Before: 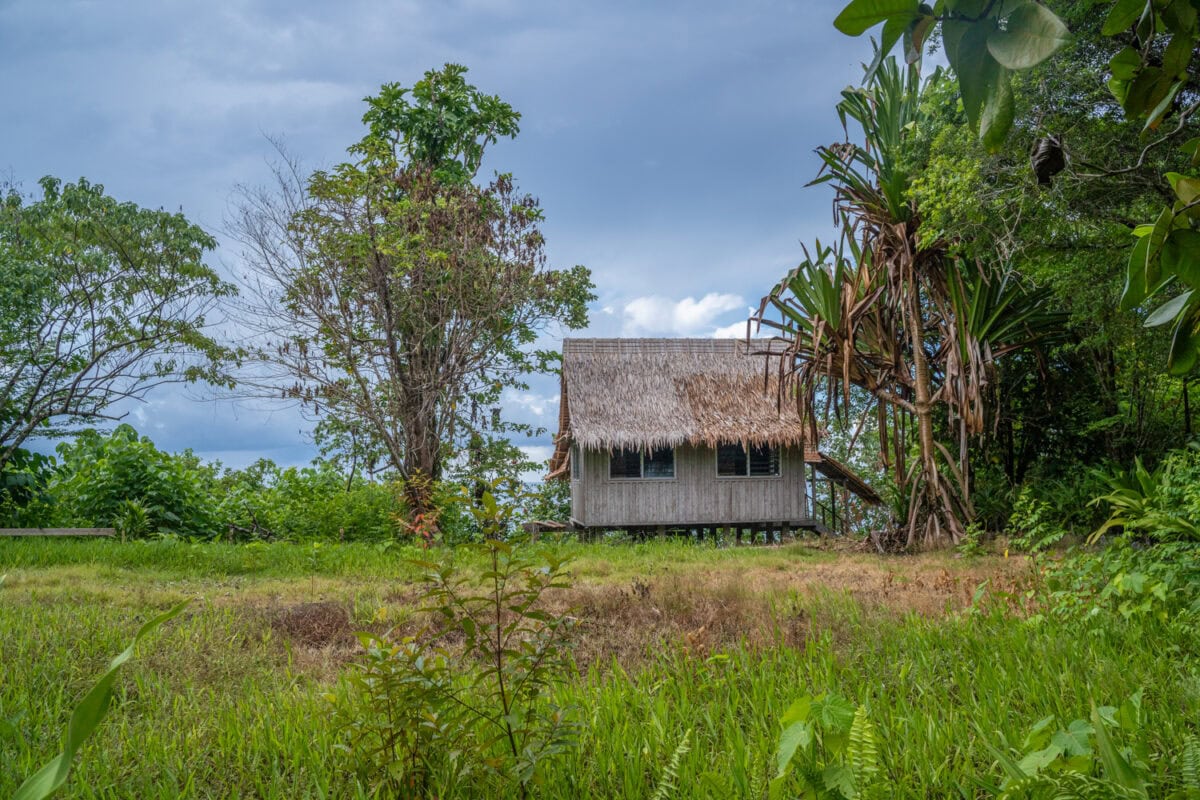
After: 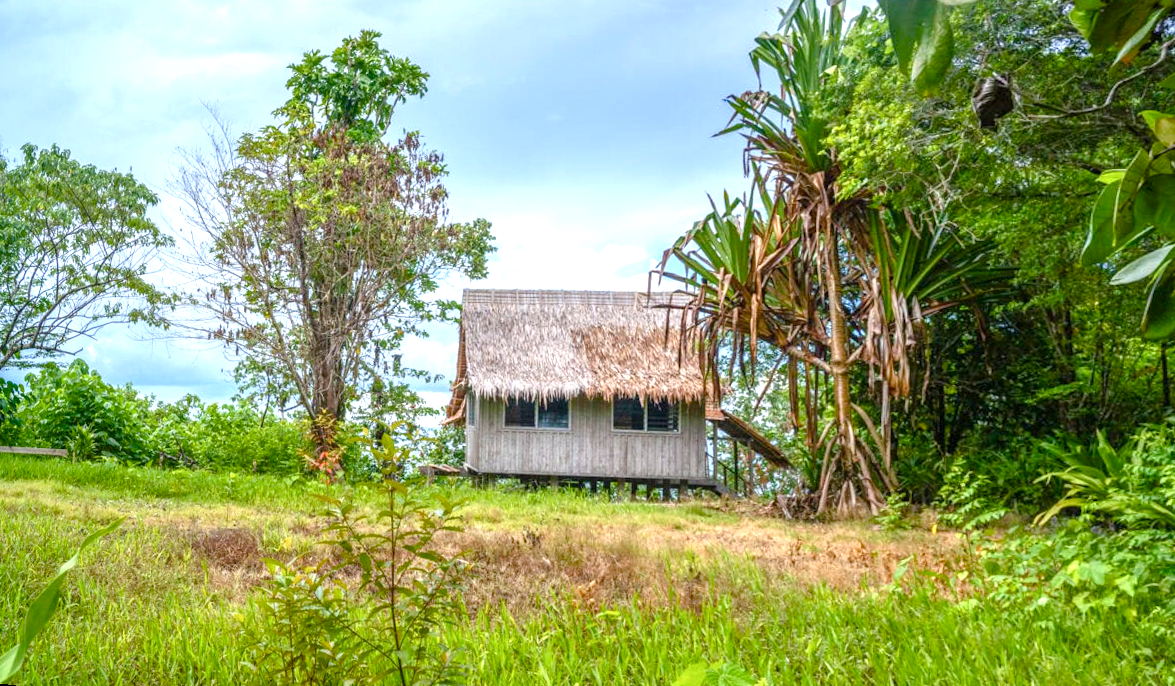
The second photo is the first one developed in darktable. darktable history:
rotate and perspective: rotation 1.69°, lens shift (vertical) -0.023, lens shift (horizontal) -0.291, crop left 0.025, crop right 0.988, crop top 0.092, crop bottom 0.842
exposure: black level correction 0, exposure 1.2 EV, compensate exposure bias true, compensate highlight preservation false
color balance rgb: perceptual saturation grading › global saturation 20%, perceptual saturation grading › highlights -25%, perceptual saturation grading › shadows 50%
